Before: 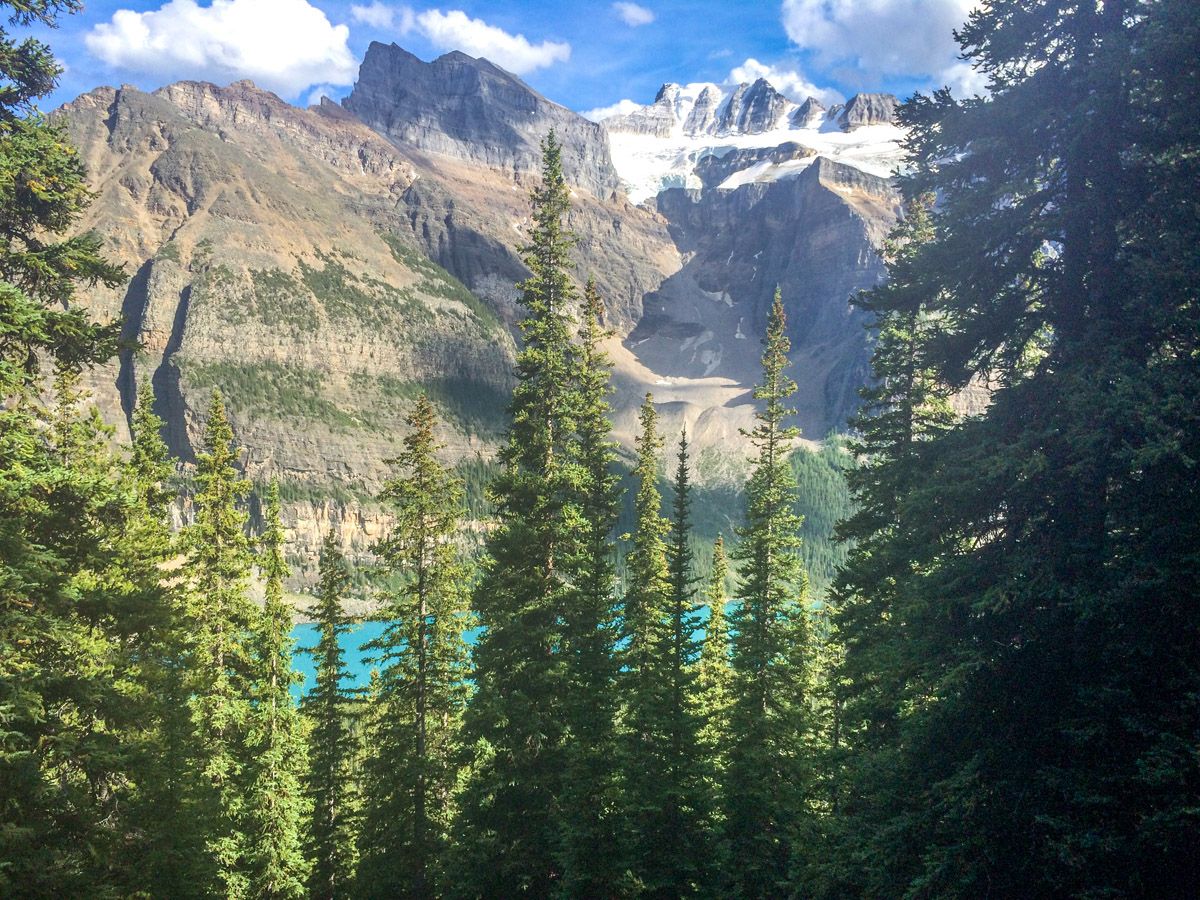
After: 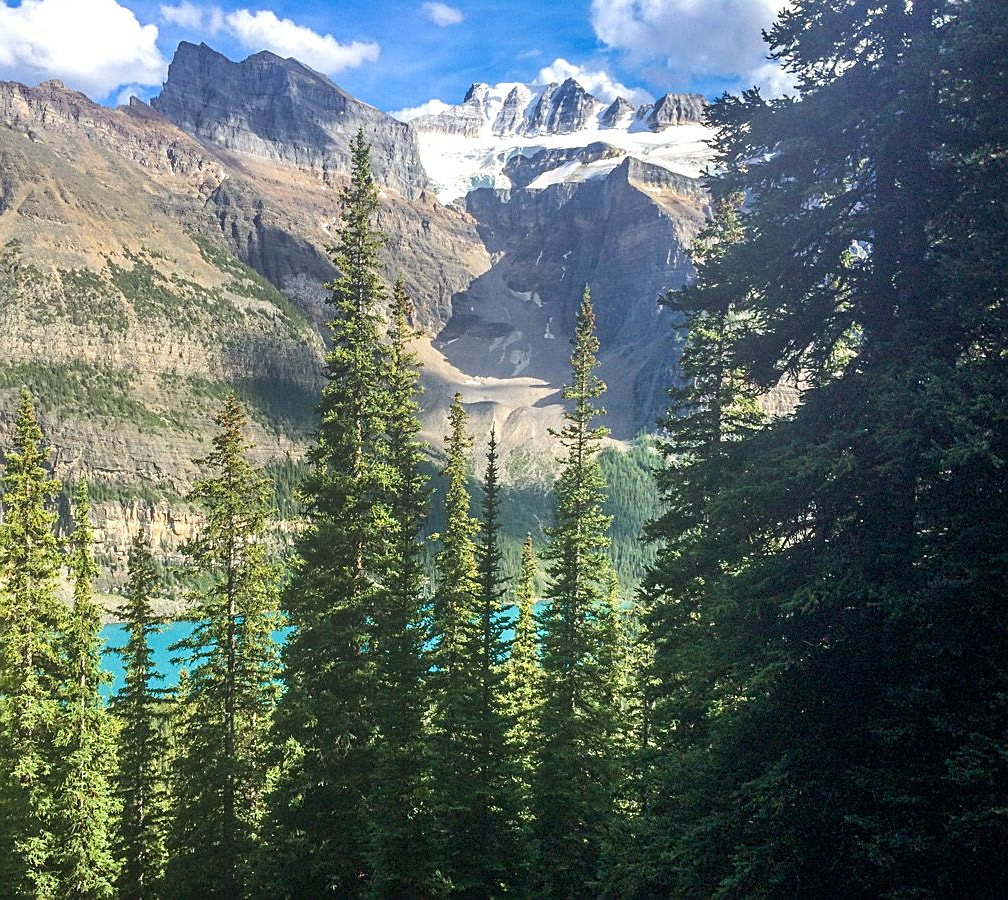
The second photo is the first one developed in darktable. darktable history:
crop: left 15.963%
tone curve: curves: ch0 [(0, 0) (0.253, 0.237) (1, 1)]; ch1 [(0, 0) (0.401, 0.42) (0.442, 0.47) (0.491, 0.495) (0.511, 0.523) (0.557, 0.565) (0.66, 0.683) (1, 1)]; ch2 [(0, 0) (0.394, 0.413) (0.5, 0.5) (0.578, 0.568) (1, 1)], preserve colors none
sharpen: radius 1.94
